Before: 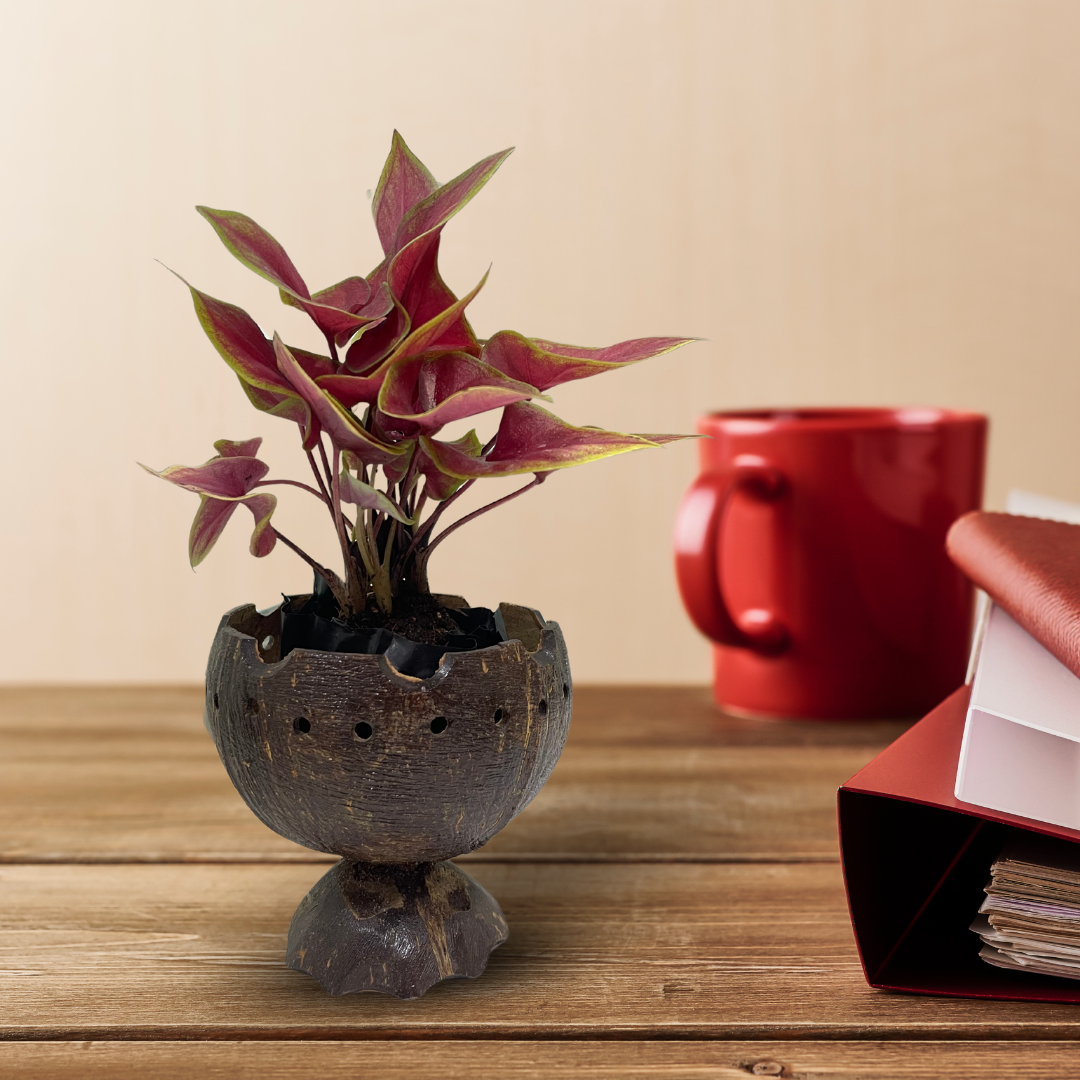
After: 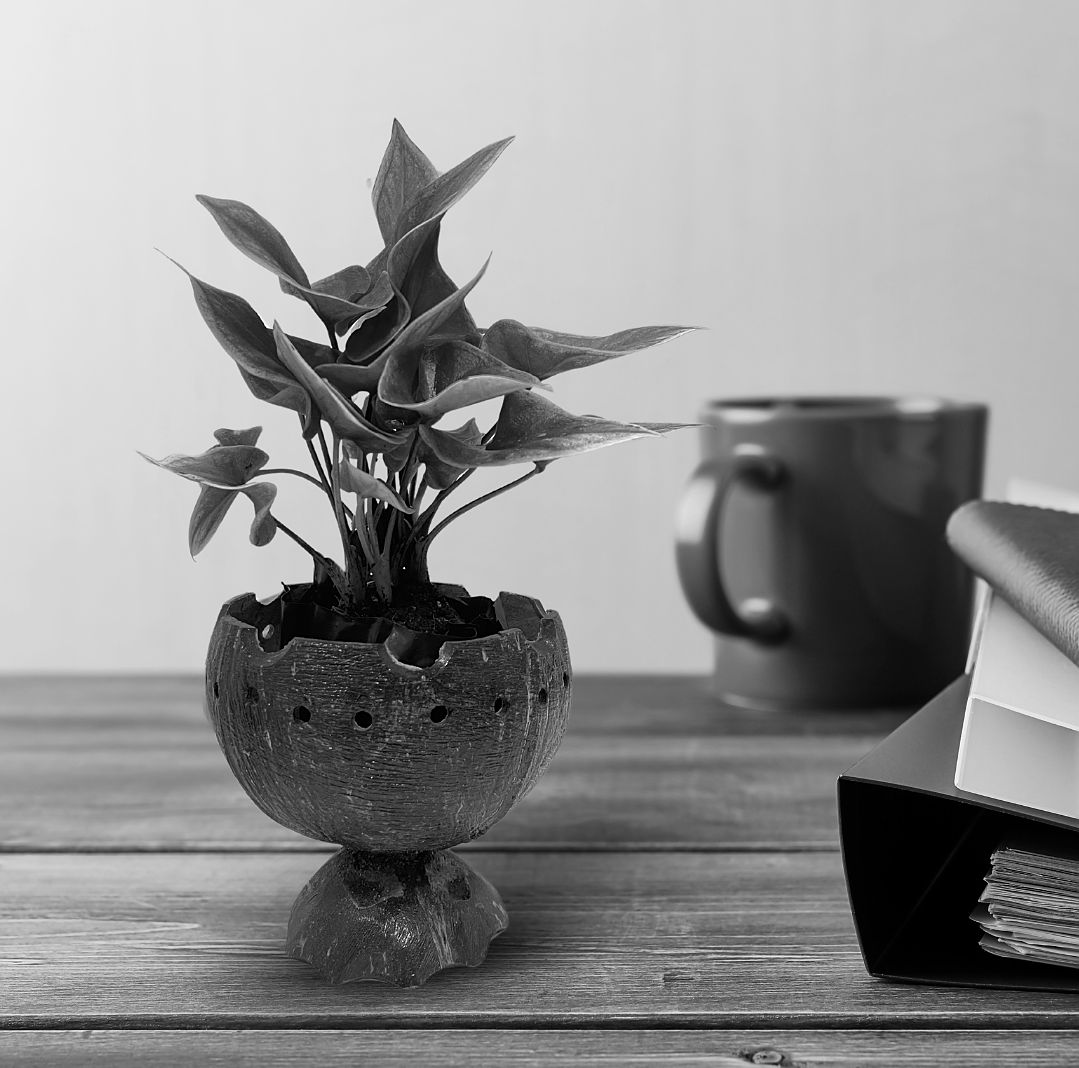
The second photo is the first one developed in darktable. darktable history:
crop: top 1.049%, right 0.001%
color balance rgb: perceptual saturation grading › global saturation 20%, perceptual saturation grading › highlights -25%, perceptual saturation grading › shadows 25%
sharpen: radius 1
monochrome: on, module defaults
